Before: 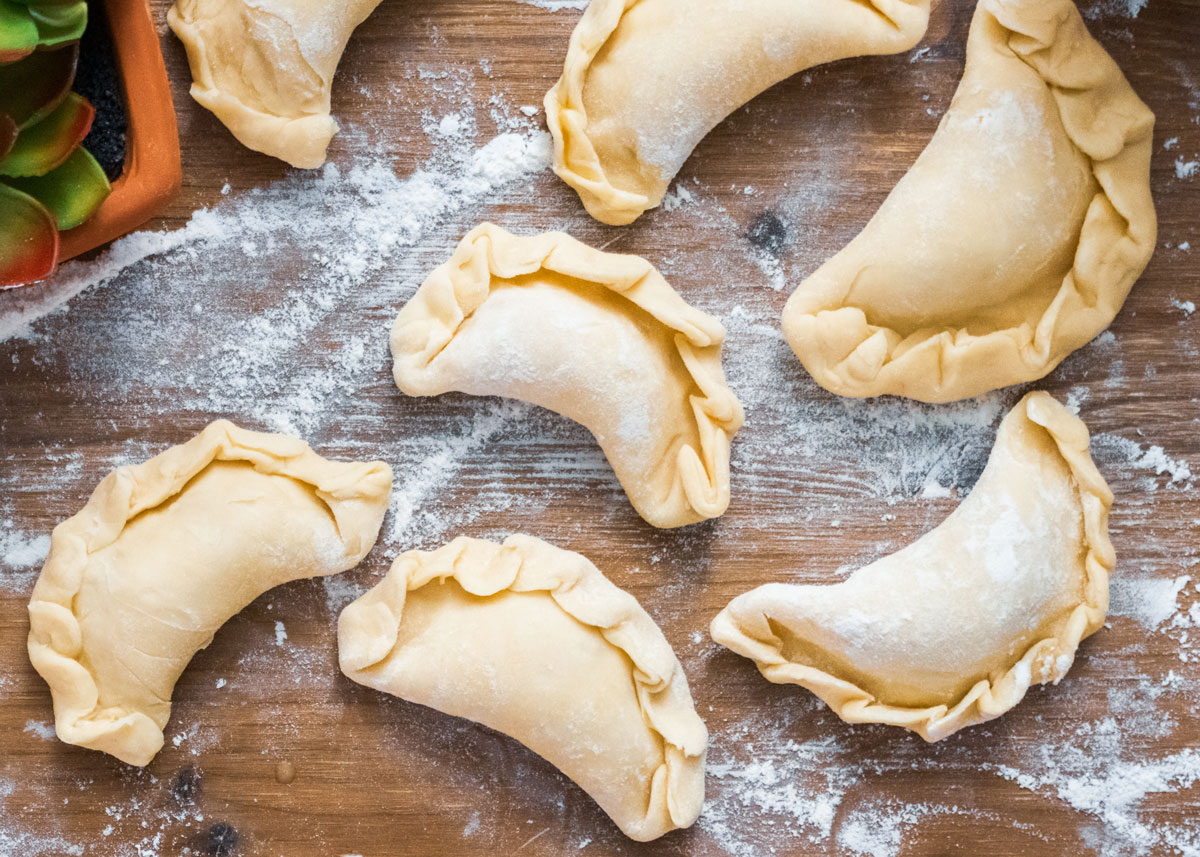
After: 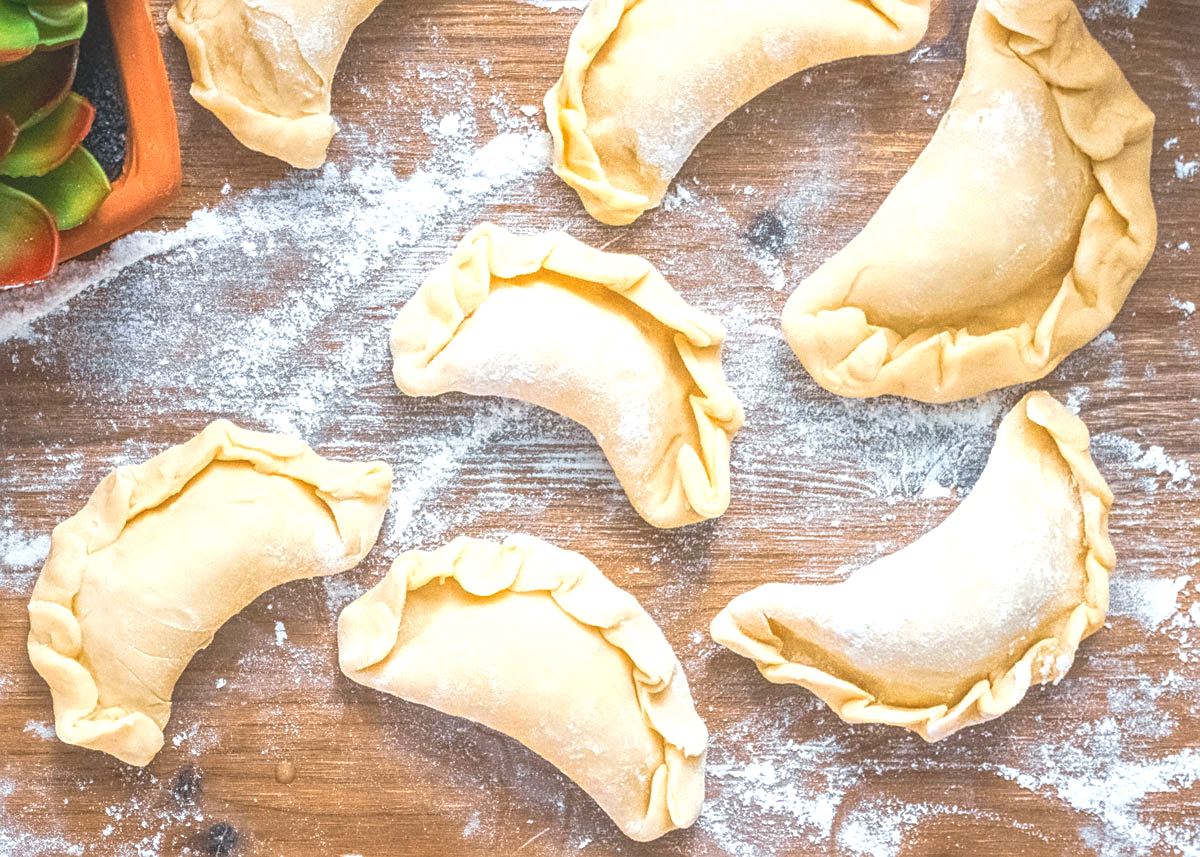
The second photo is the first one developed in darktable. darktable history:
levels: mode automatic, black 0.023%, white 99.97%, levels [0.062, 0.494, 0.925]
exposure: exposure 0.515 EV, compensate highlight preservation false
sharpen: on, module defaults
local contrast: highlights 73%, shadows 15%, midtone range 0.197
